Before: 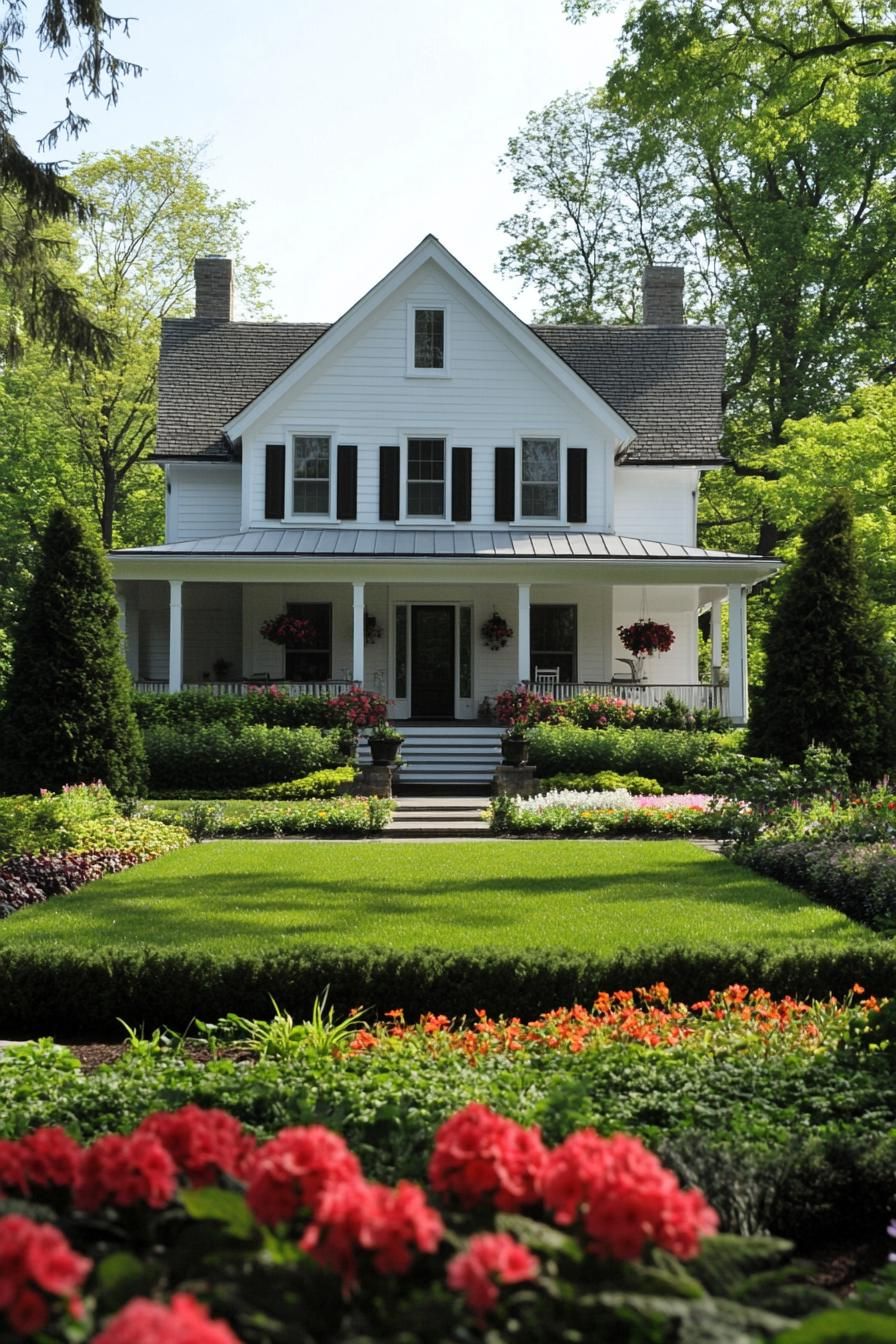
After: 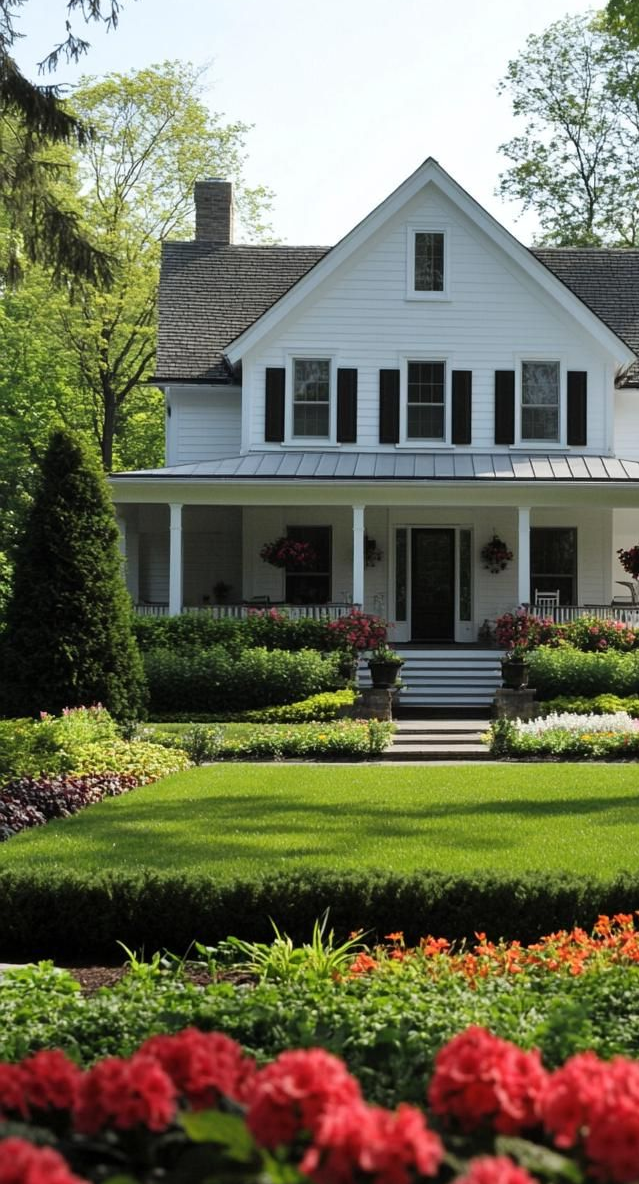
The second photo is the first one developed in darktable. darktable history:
crop: top 5.803%, right 27.864%, bottom 5.804%
color balance rgb: on, module defaults
